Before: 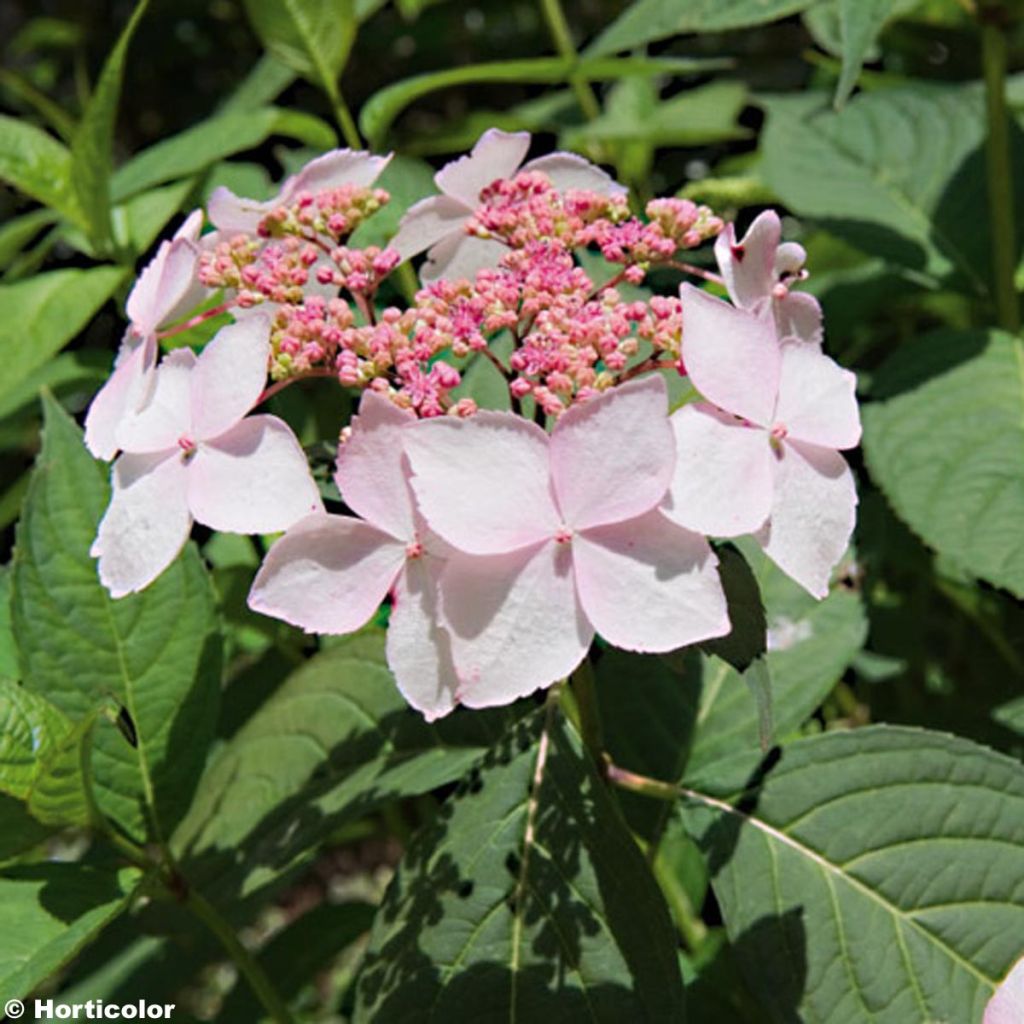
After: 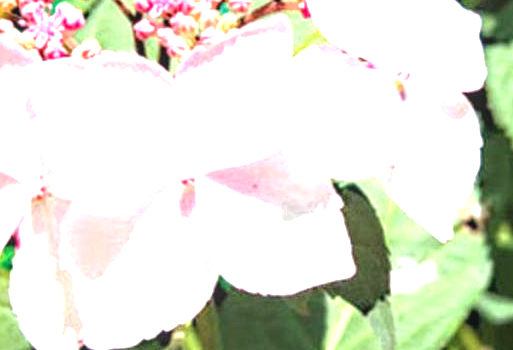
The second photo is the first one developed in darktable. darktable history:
exposure: exposure 1.243 EV, compensate exposure bias true, compensate highlight preservation false
local contrast: on, module defaults
crop: left 36.778%, top 35.021%, right 13.081%, bottom 30.742%
levels: levels [0, 0.43, 0.859]
